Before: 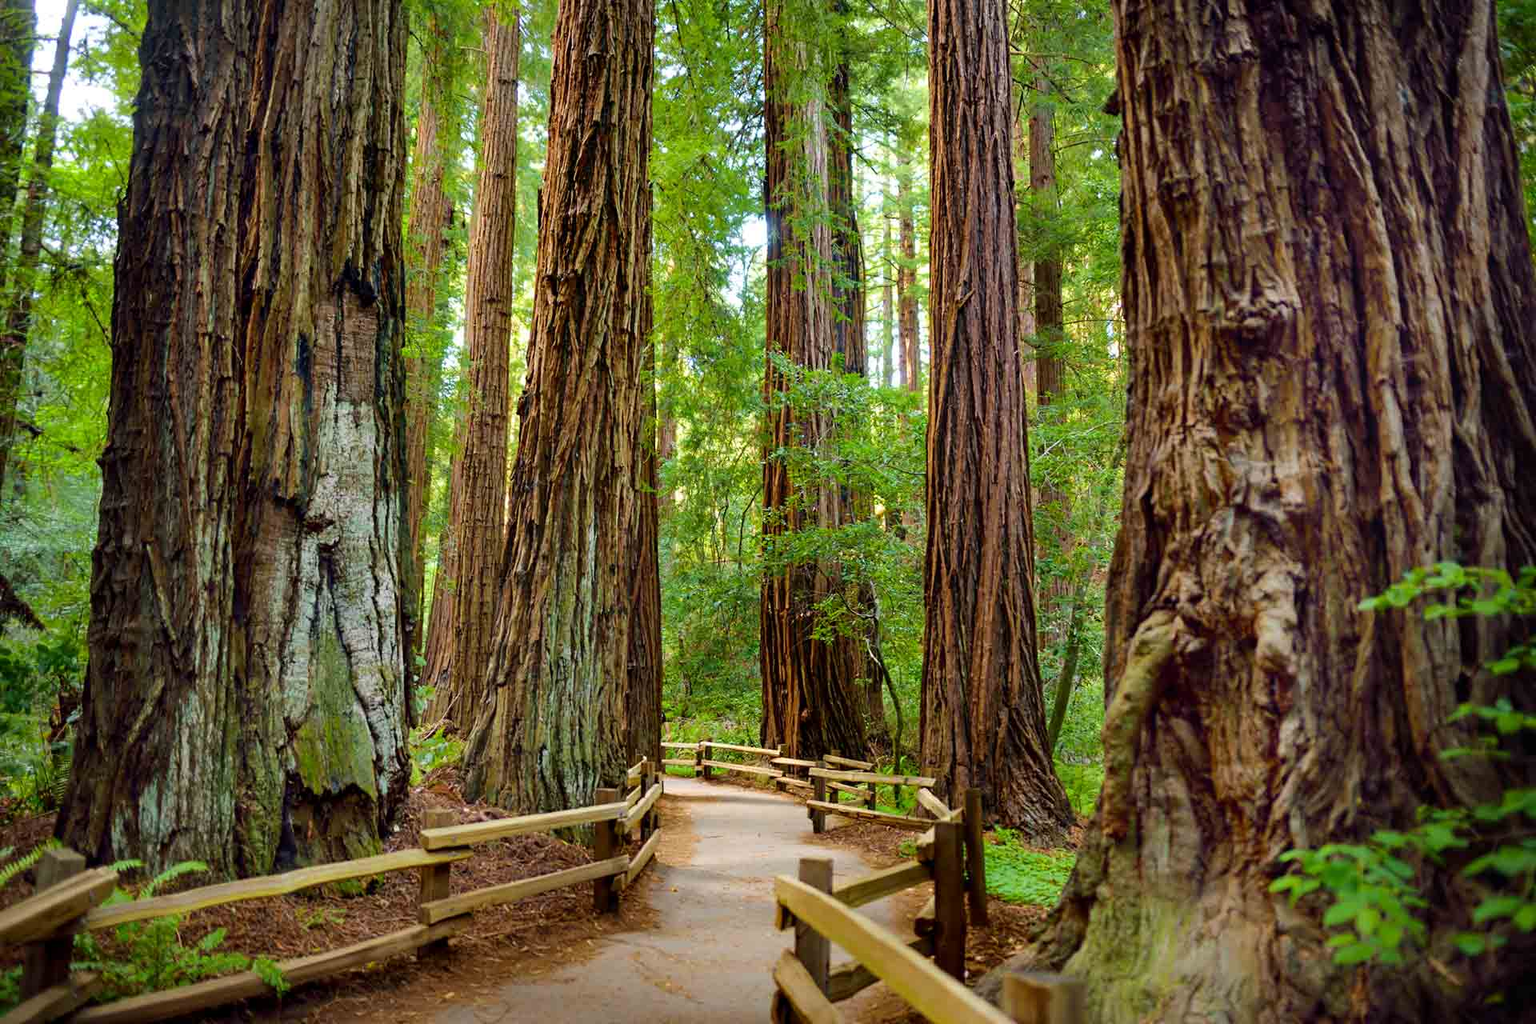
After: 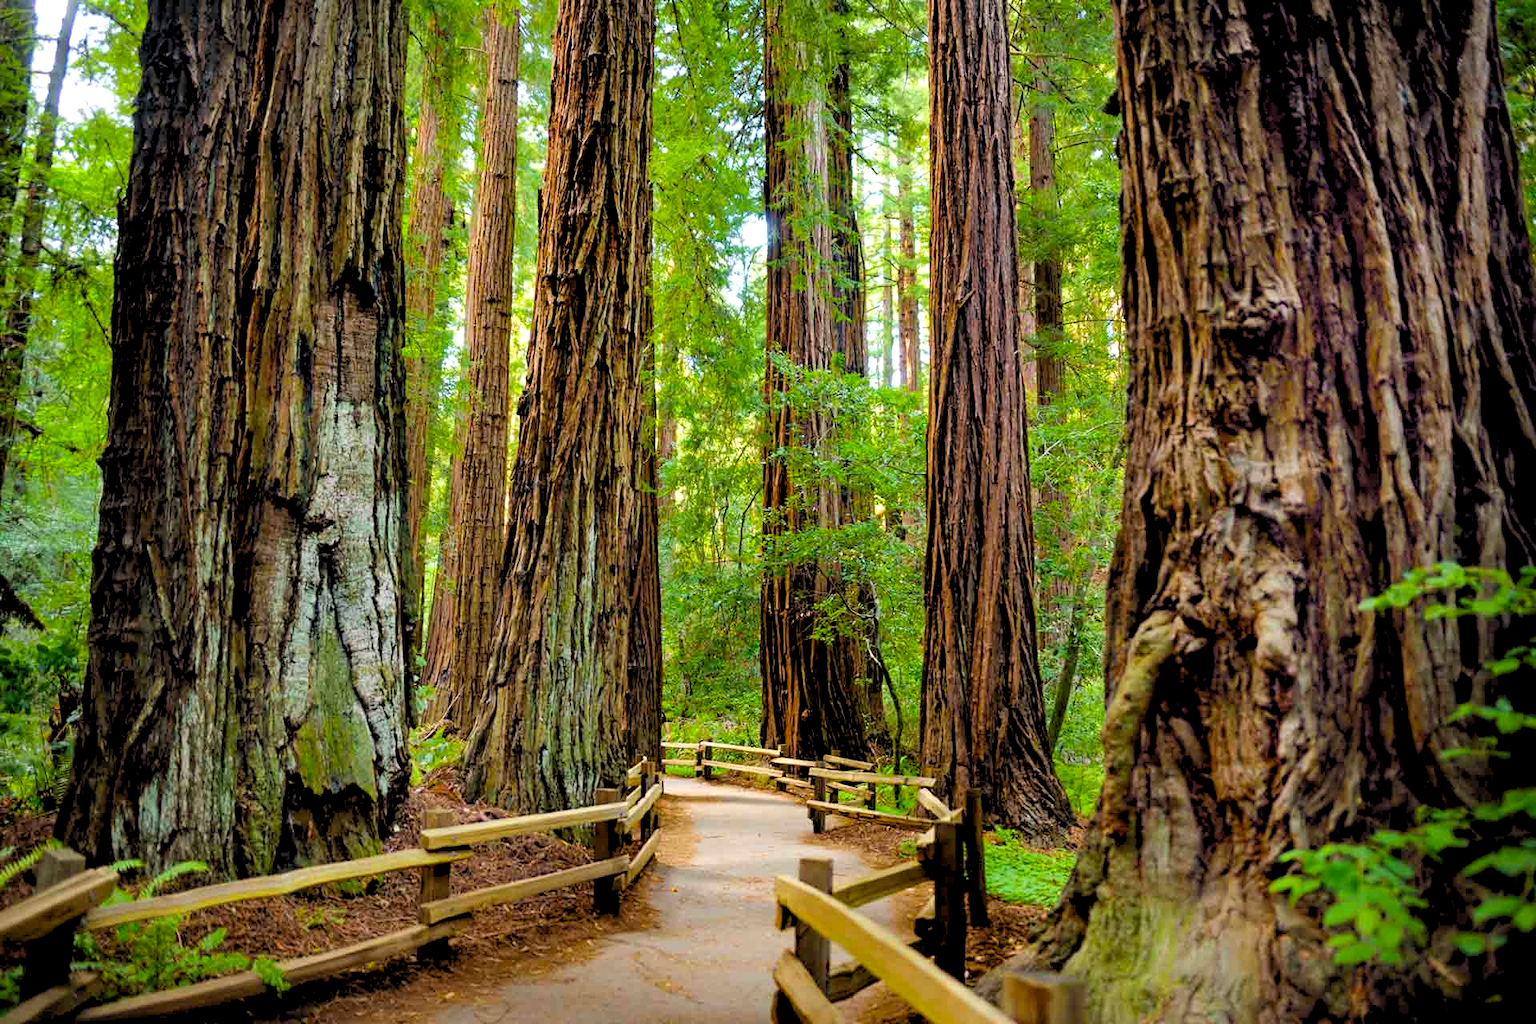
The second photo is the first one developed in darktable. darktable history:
color balance: output saturation 110%
rgb levels: levels [[0.013, 0.434, 0.89], [0, 0.5, 1], [0, 0.5, 1]]
